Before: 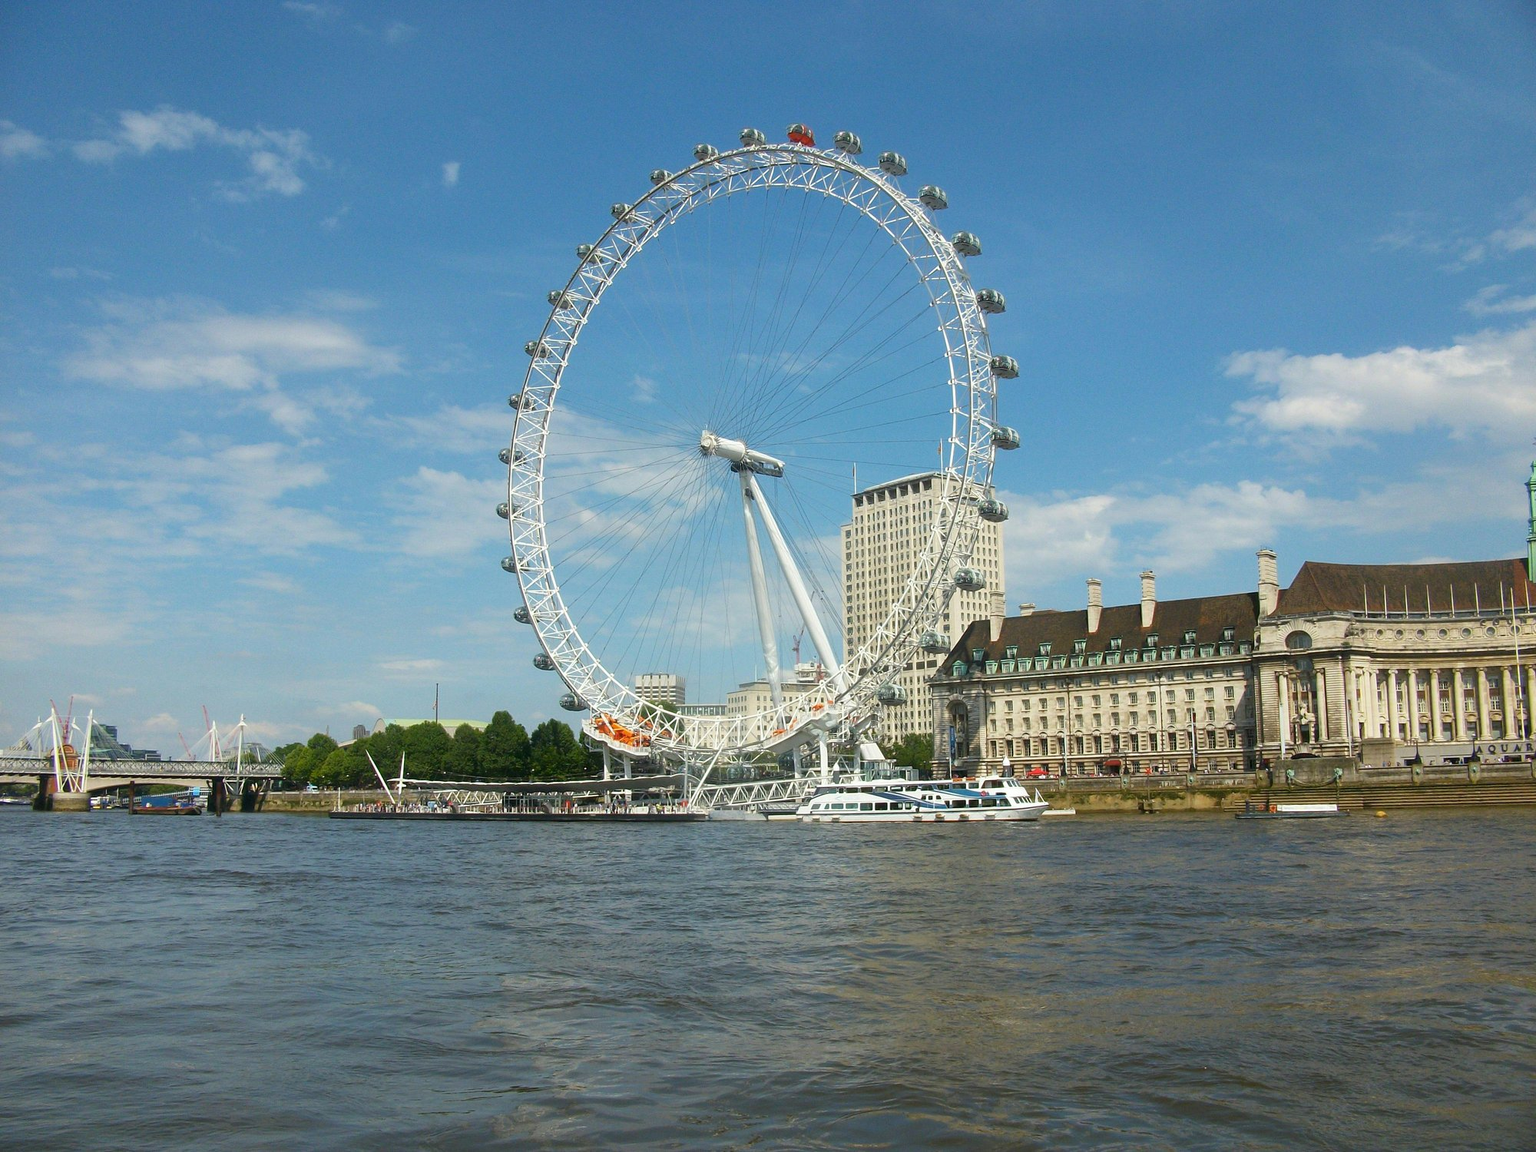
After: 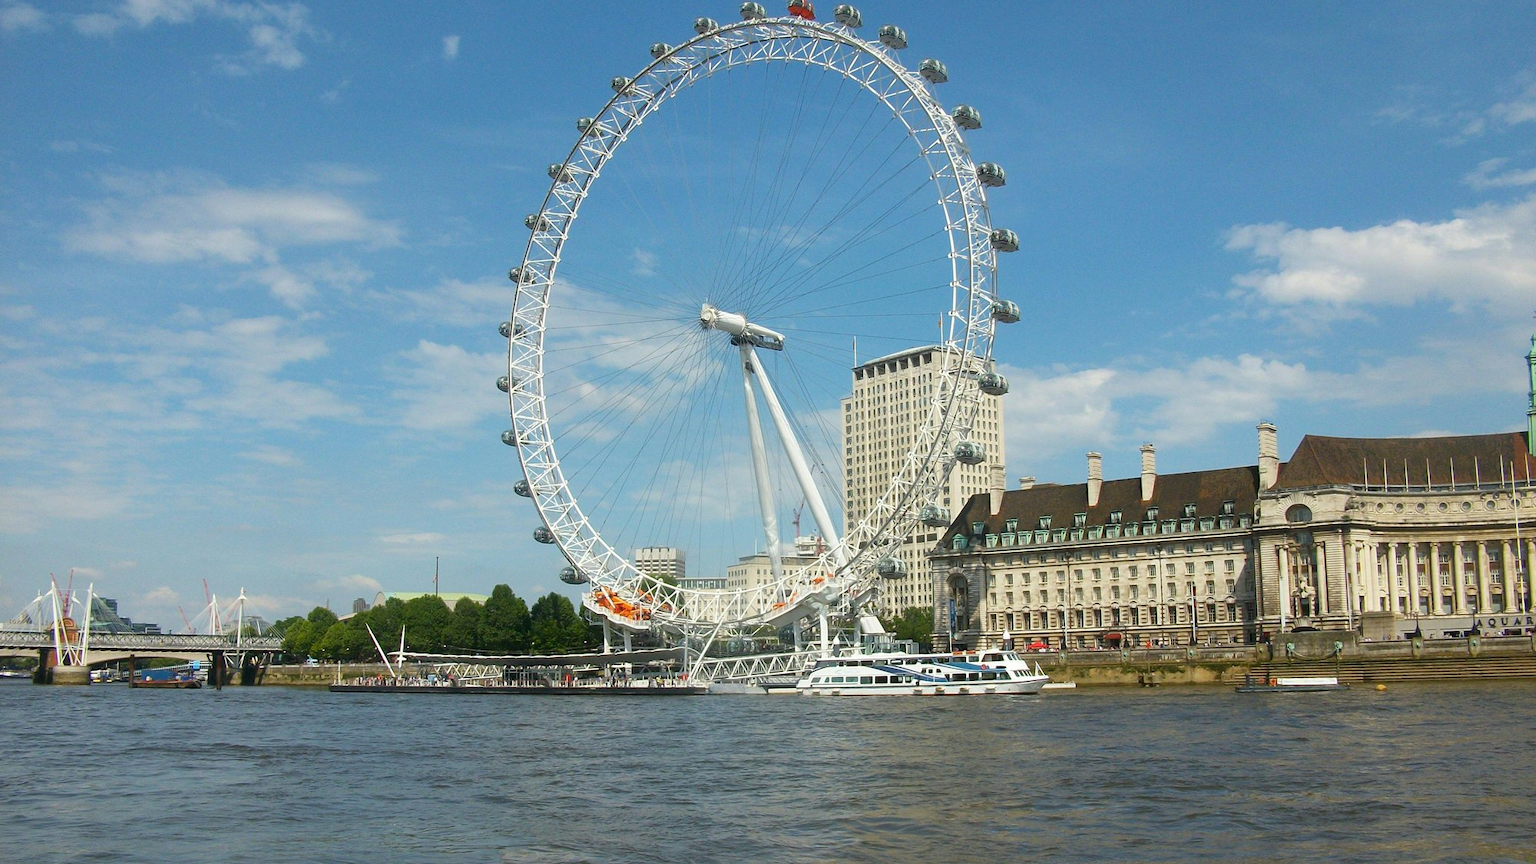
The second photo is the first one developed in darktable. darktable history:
crop: top 11.052%, bottom 13.922%
